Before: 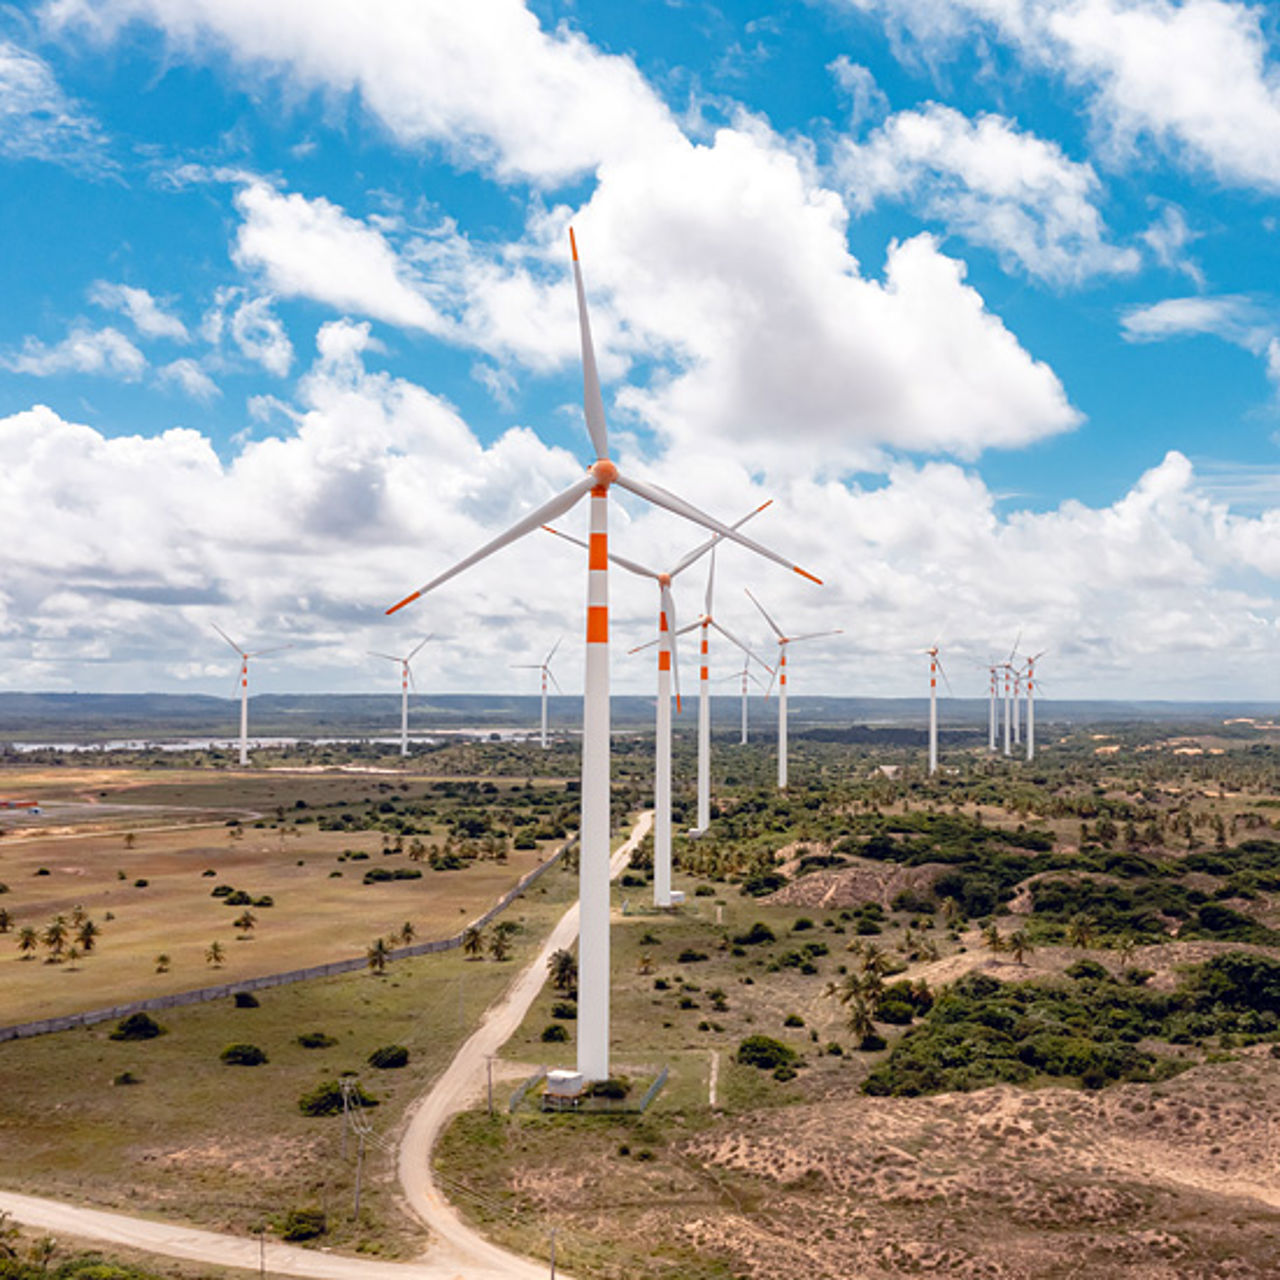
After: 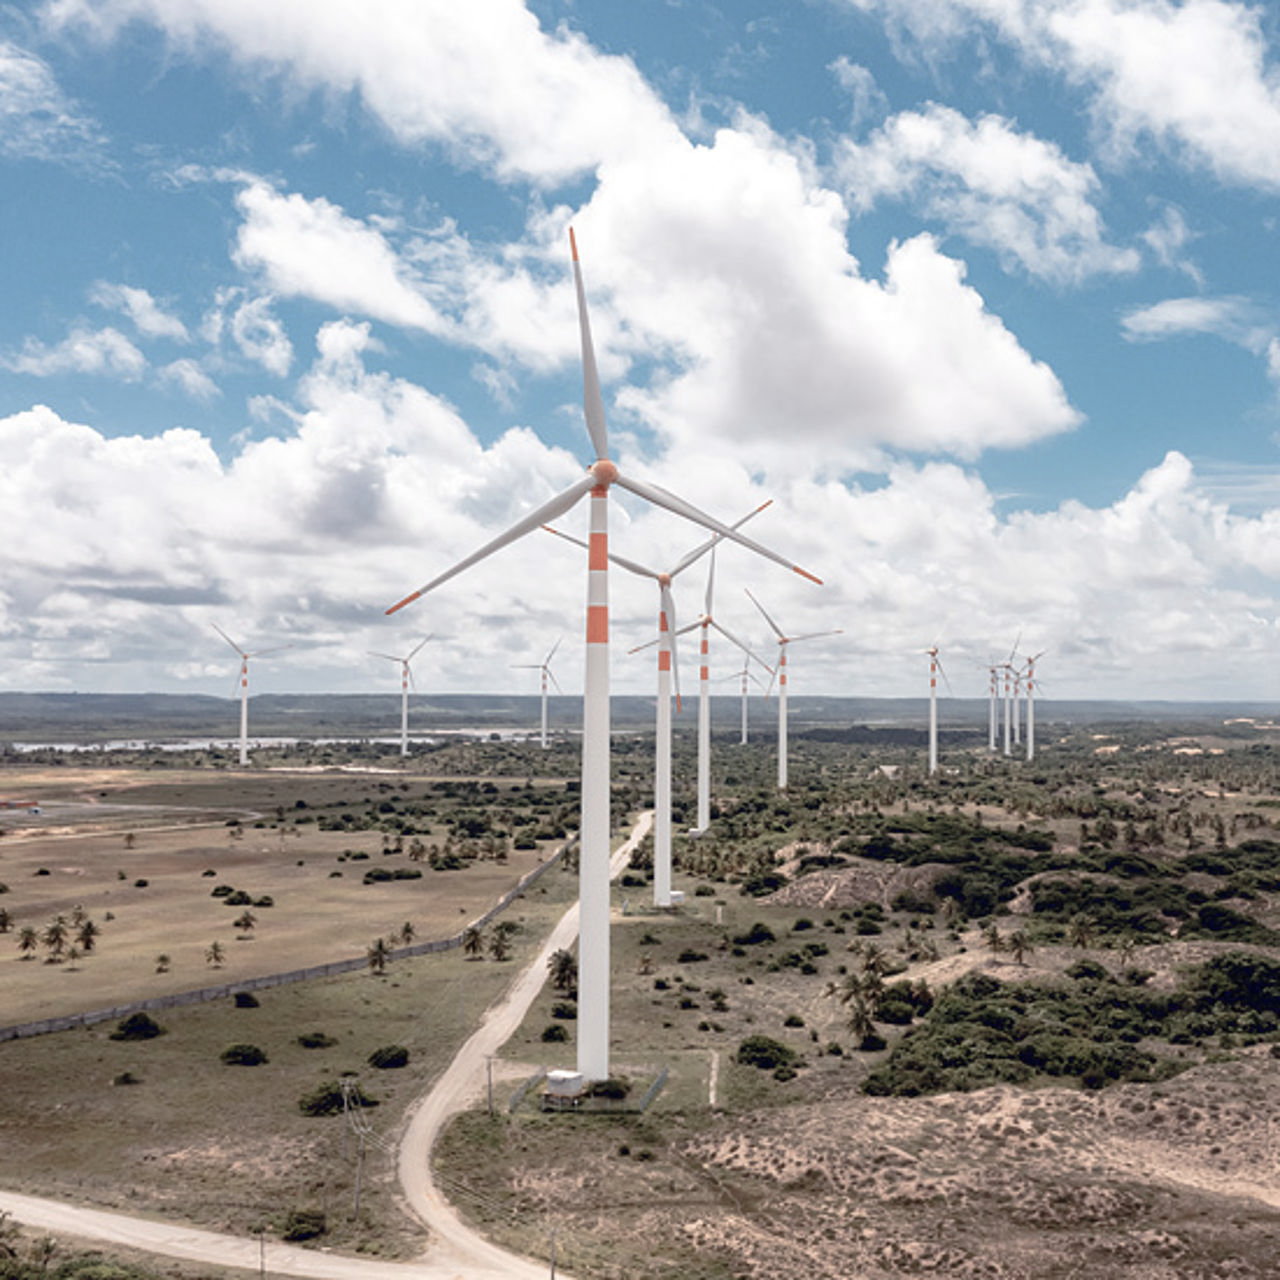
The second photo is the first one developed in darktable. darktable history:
color balance rgb: power › hue 172.13°, linear chroma grading › global chroma 9.661%, perceptual saturation grading › global saturation -28.56%, perceptual saturation grading › highlights -20.661%, perceptual saturation grading › mid-tones -23.819%, perceptual saturation grading › shadows -23.297%
